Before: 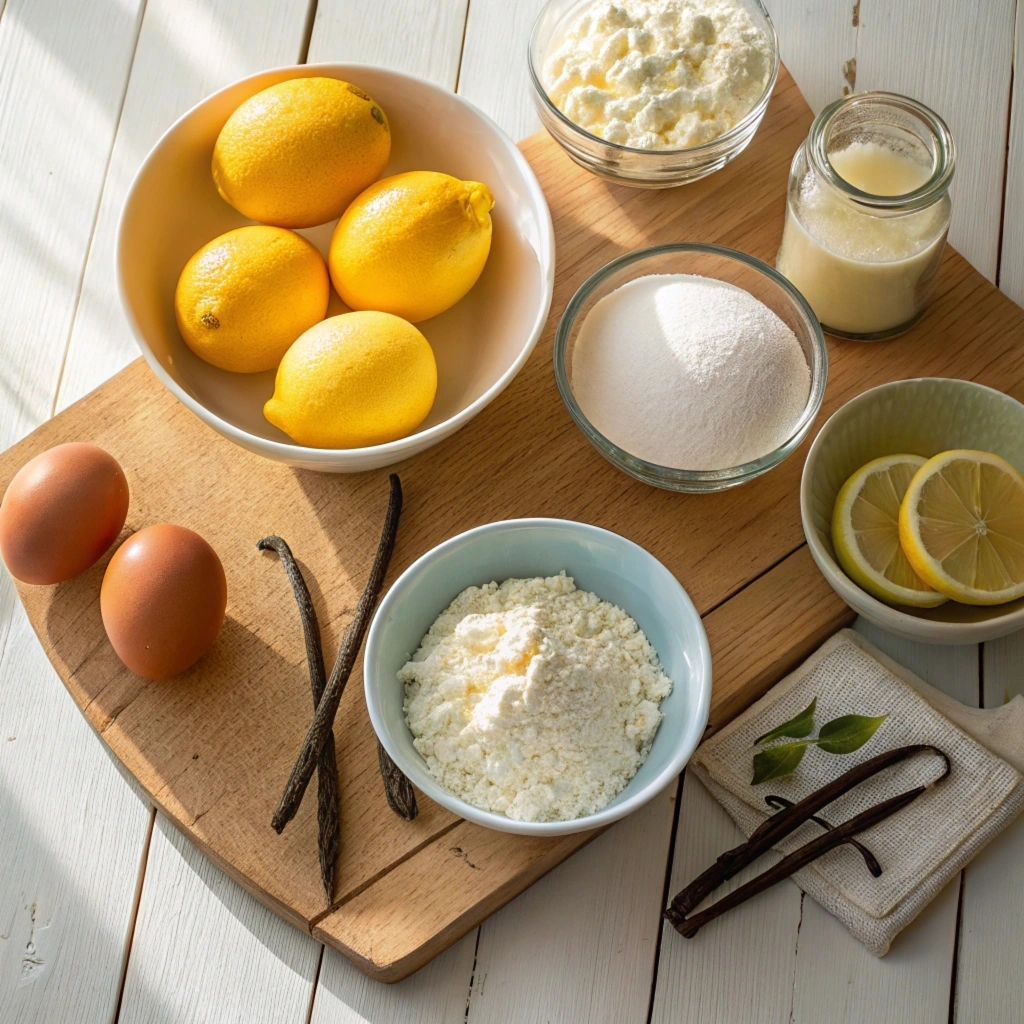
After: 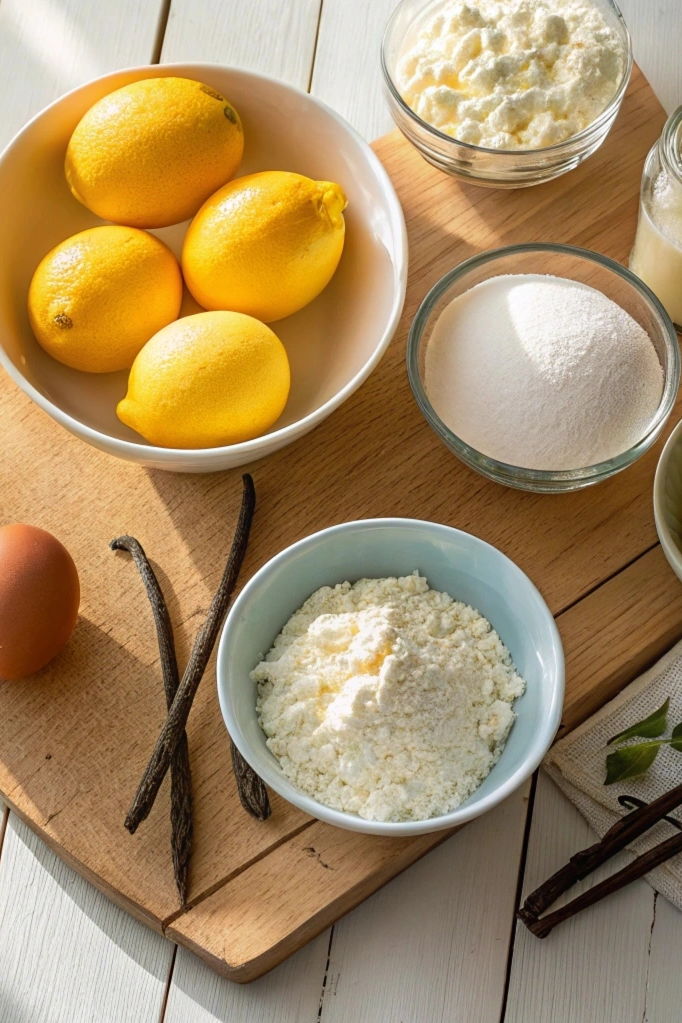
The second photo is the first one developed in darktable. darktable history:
crop and rotate: left 14.378%, right 18.923%
